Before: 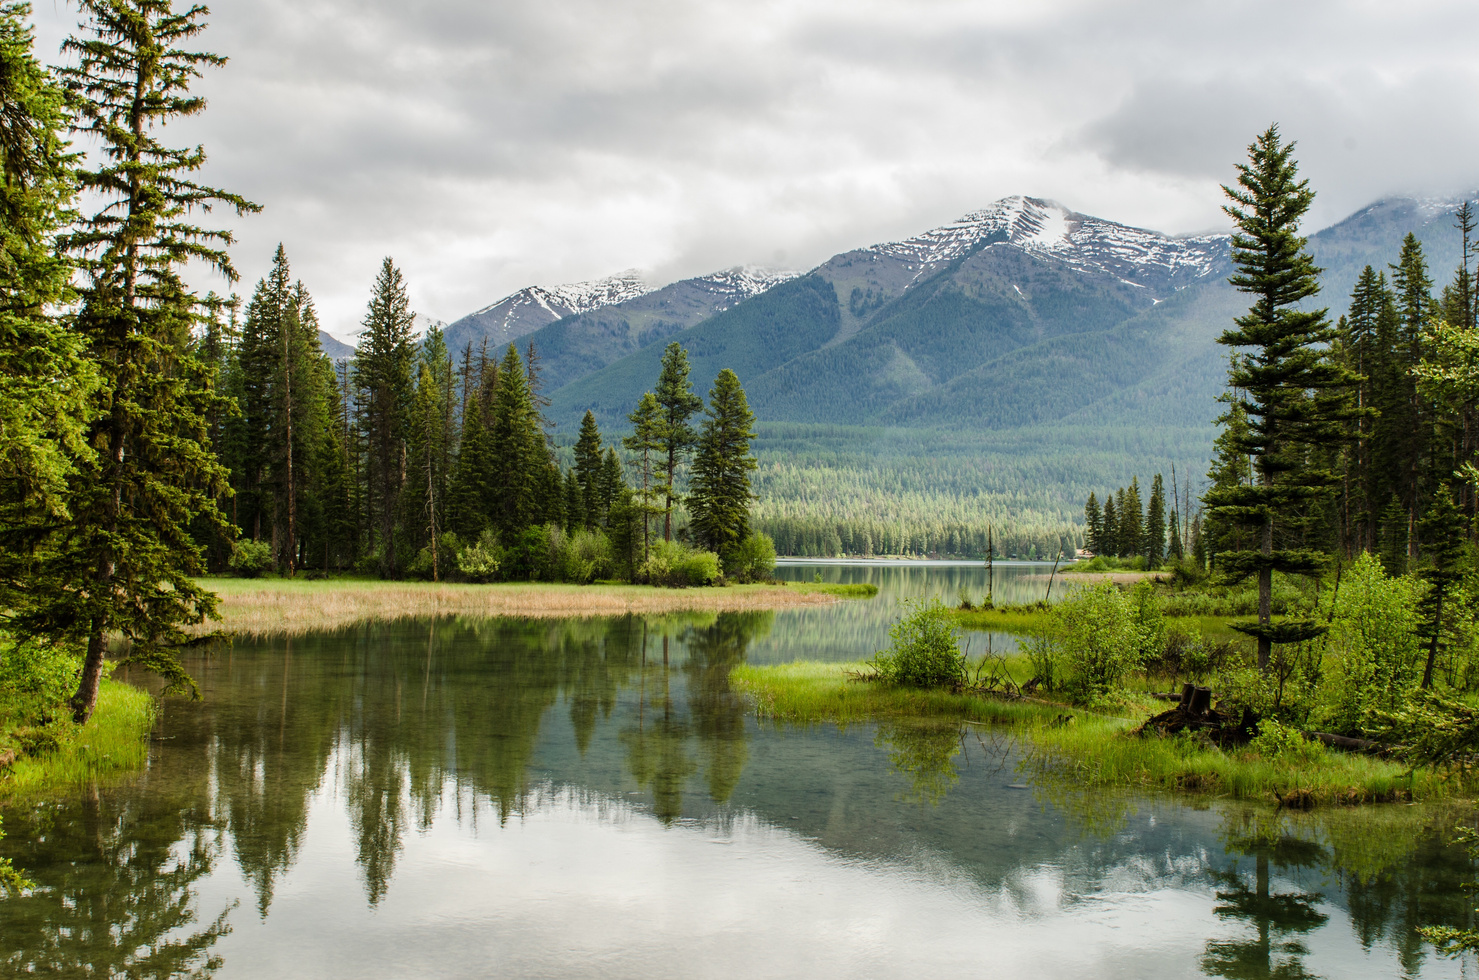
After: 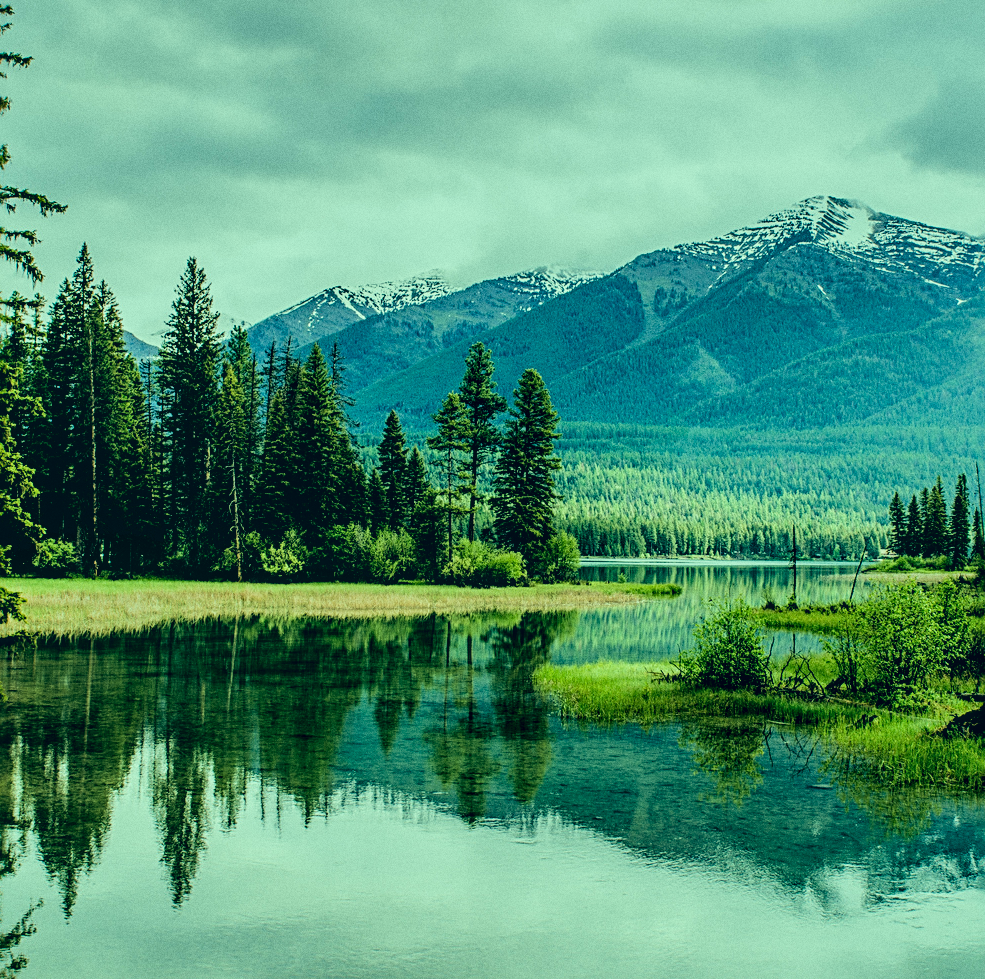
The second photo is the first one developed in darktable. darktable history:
color correction: highlights a* -20.08, highlights b* 9.8, shadows a* -20.4, shadows b* -10.76
local contrast: on, module defaults
shadows and highlights: soften with gaussian
grain: coarseness 0.09 ISO
velvia: on, module defaults
sharpen: radius 2.676, amount 0.669
crop and rotate: left 13.342%, right 19.991%
filmic rgb: black relative exposure -5 EV, hardness 2.88, contrast 1.3
